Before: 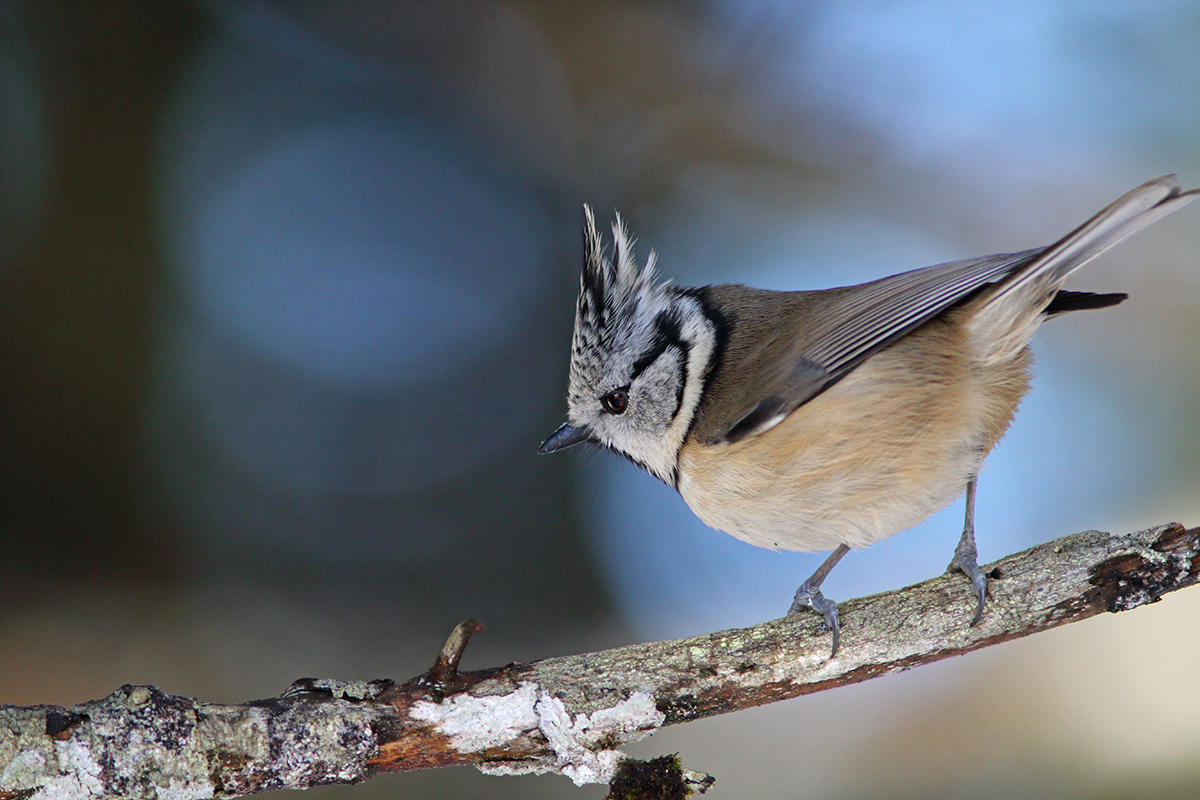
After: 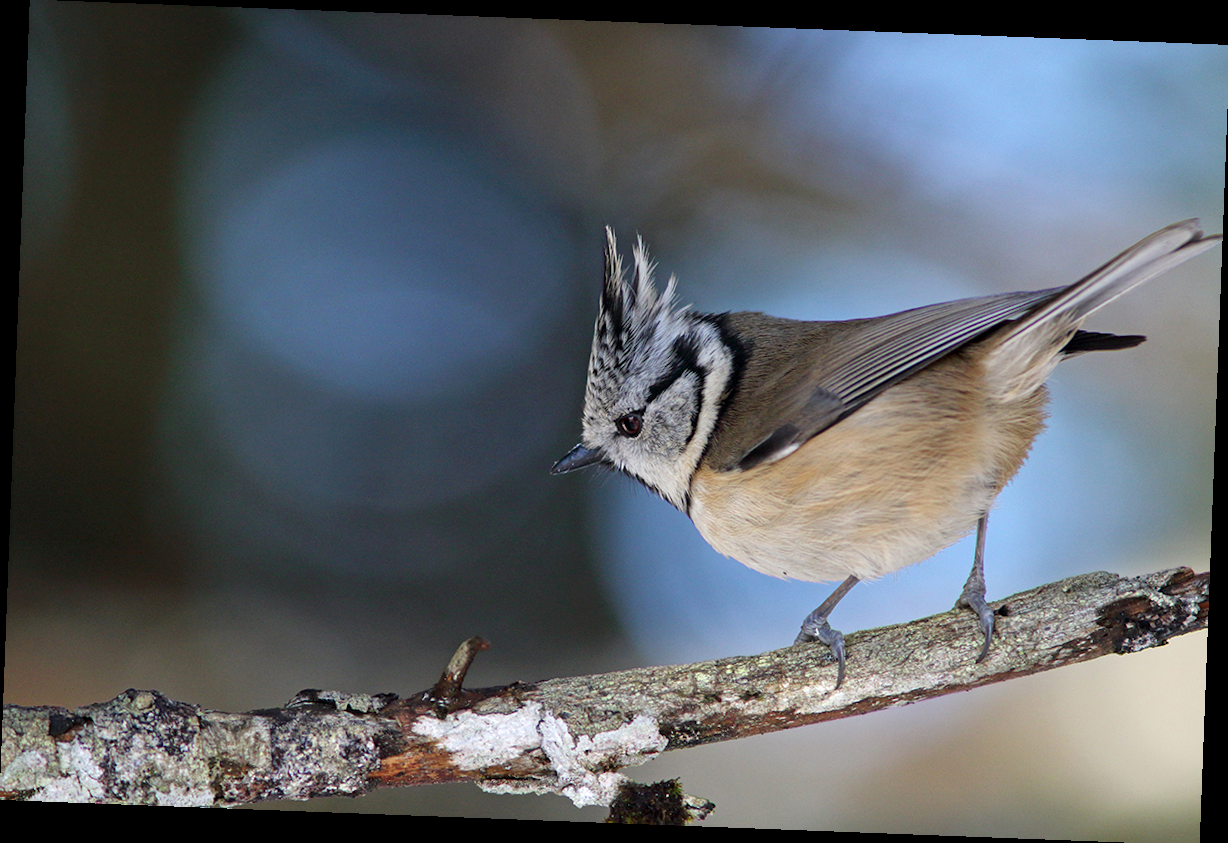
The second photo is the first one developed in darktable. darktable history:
local contrast: highlights 100%, shadows 100%, detail 120%, midtone range 0.2
rotate and perspective: rotation 2.17°, automatic cropping off
